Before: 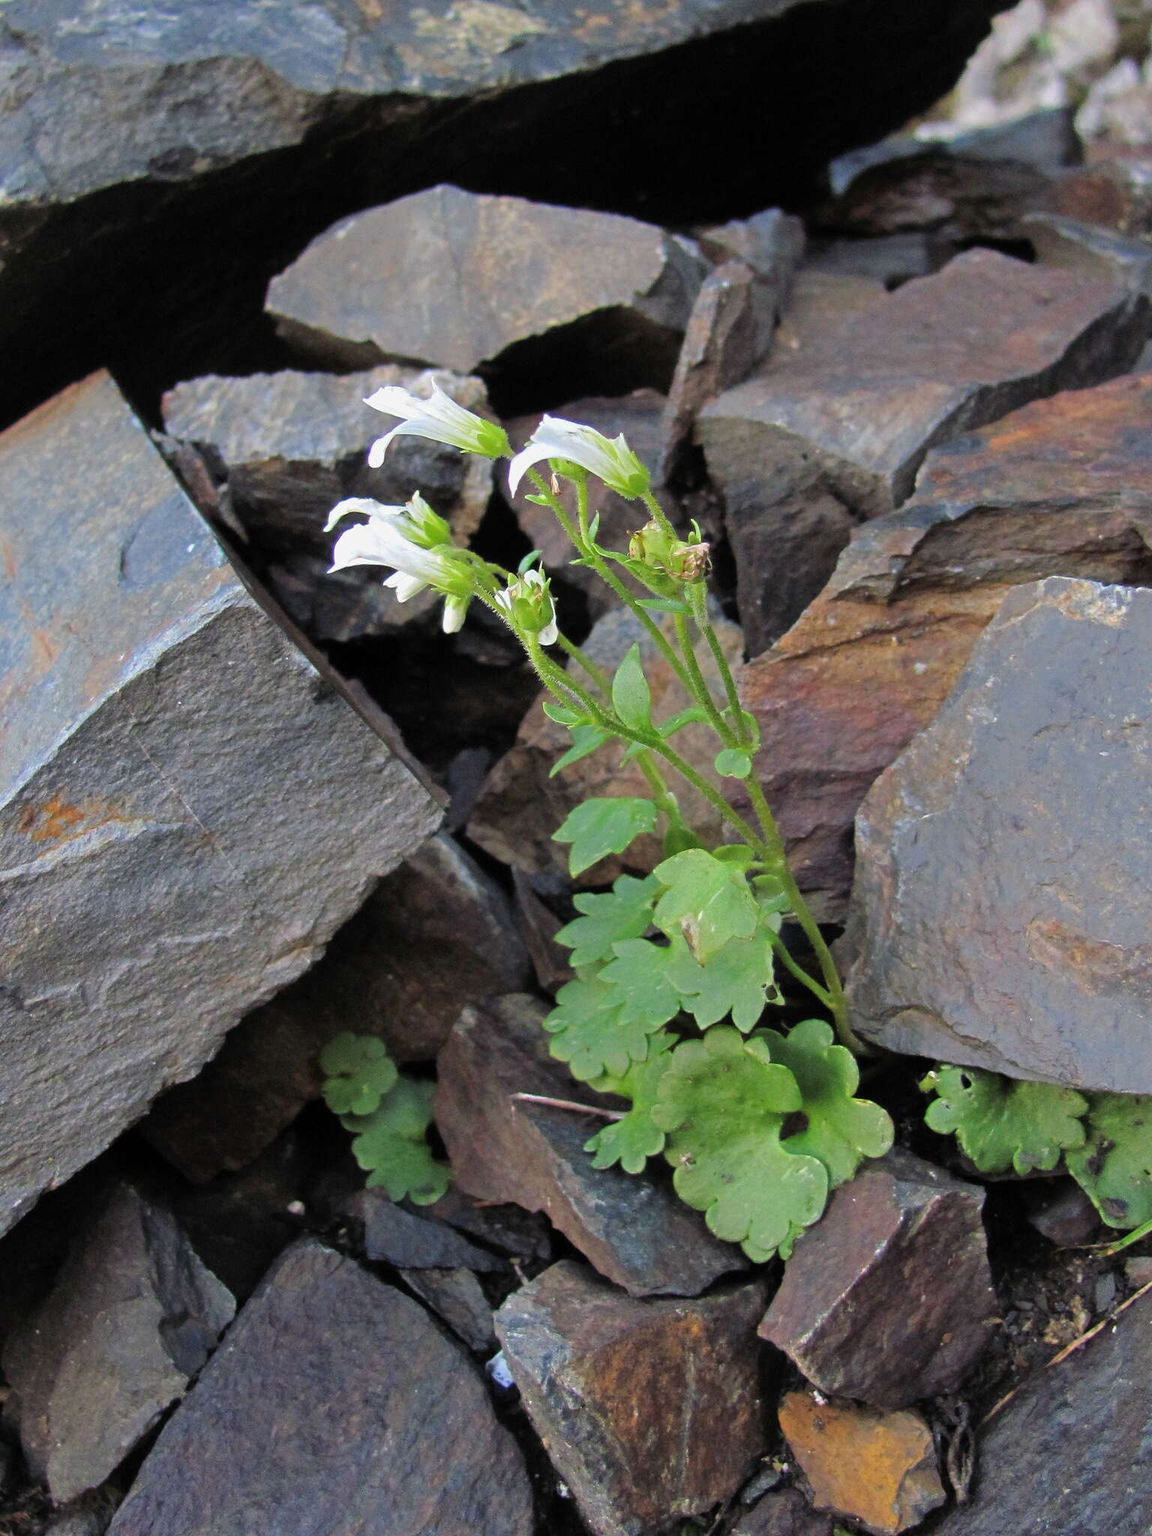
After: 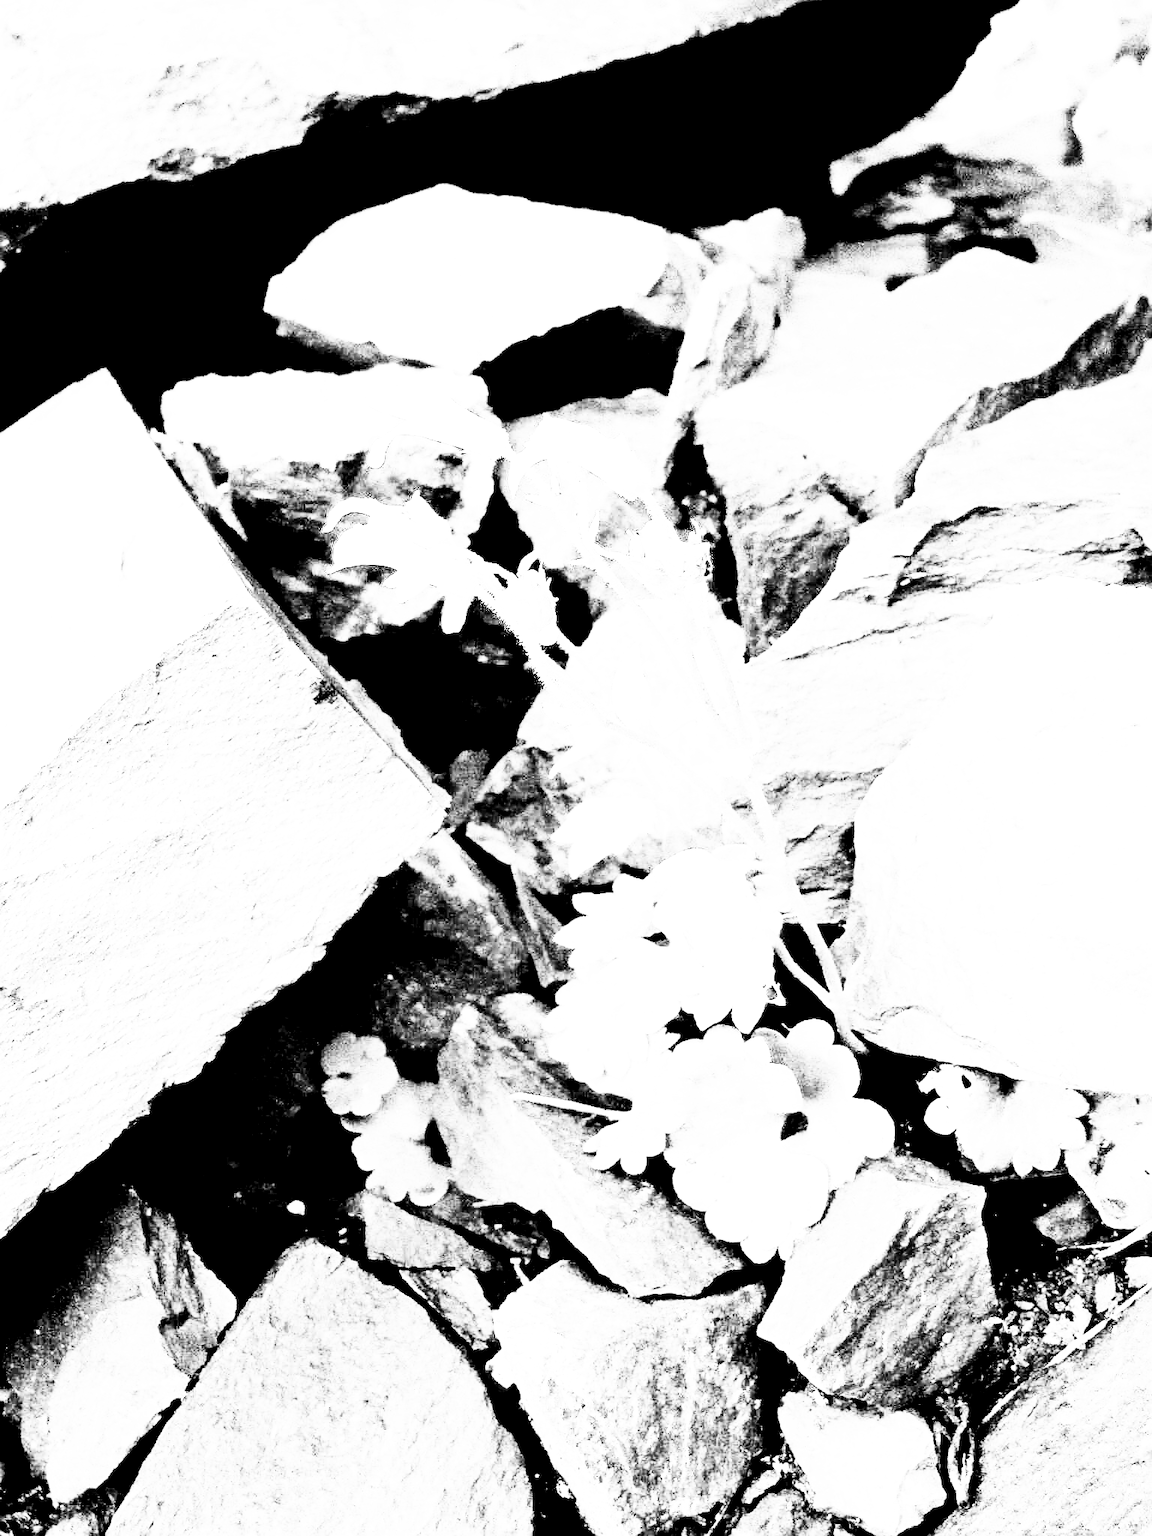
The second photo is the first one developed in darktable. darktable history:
sharpen: on, module defaults
base curve: curves: ch0 [(0, 0) (0.012, 0.01) (0.073, 0.168) (0.31, 0.711) (0.645, 0.957) (1, 1)], preserve colors none
contrast brightness saturation: contrast 0.53, brightness 0.47, saturation -1
exposure: black level correction 0.016, exposure 1.774 EV, compensate highlight preservation false
